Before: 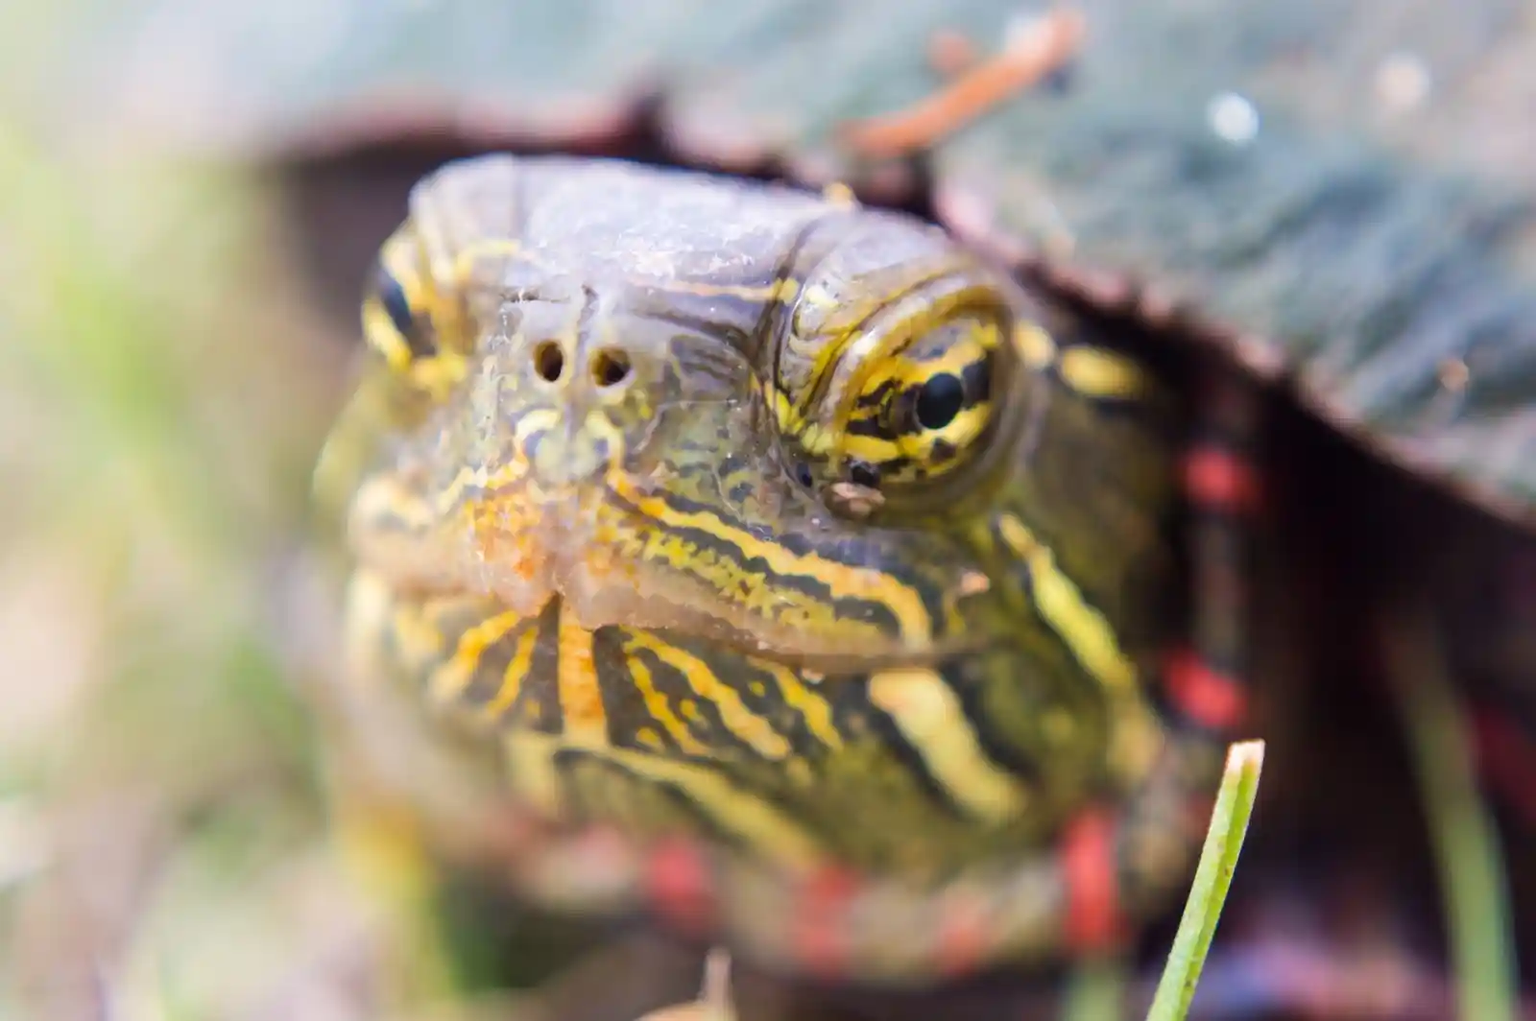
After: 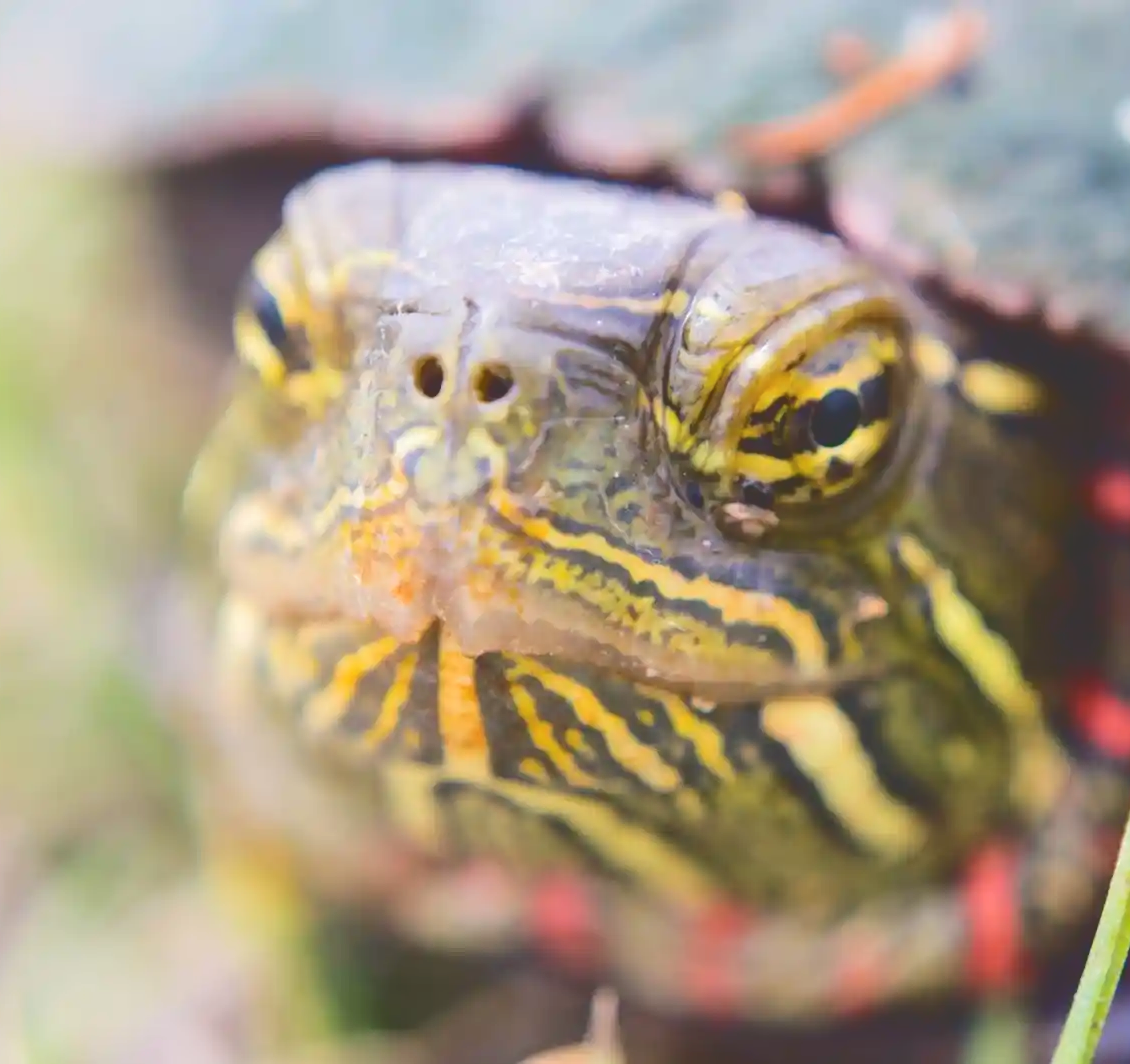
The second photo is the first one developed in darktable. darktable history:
crop and rotate: left 8.978%, right 20.38%
tone curve: curves: ch0 [(0, 0) (0.003, 0.211) (0.011, 0.211) (0.025, 0.215) (0.044, 0.218) (0.069, 0.224) (0.1, 0.227) (0.136, 0.233) (0.177, 0.247) (0.224, 0.275) (0.277, 0.309) (0.335, 0.366) (0.399, 0.438) (0.468, 0.515) (0.543, 0.586) (0.623, 0.658) (0.709, 0.735) (0.801, 0.821) (0.898, 0.889) (1, 1)], color space Lab, independent channels, preserve colors none
